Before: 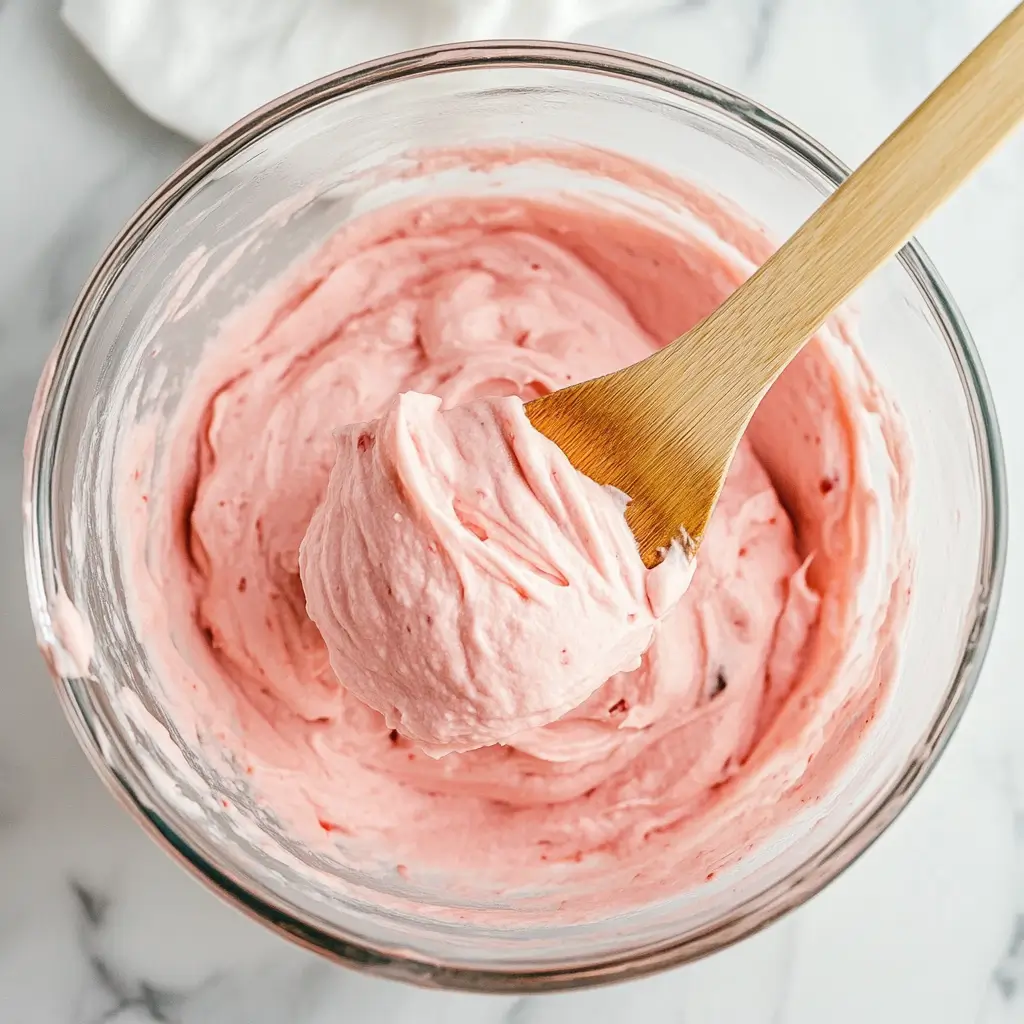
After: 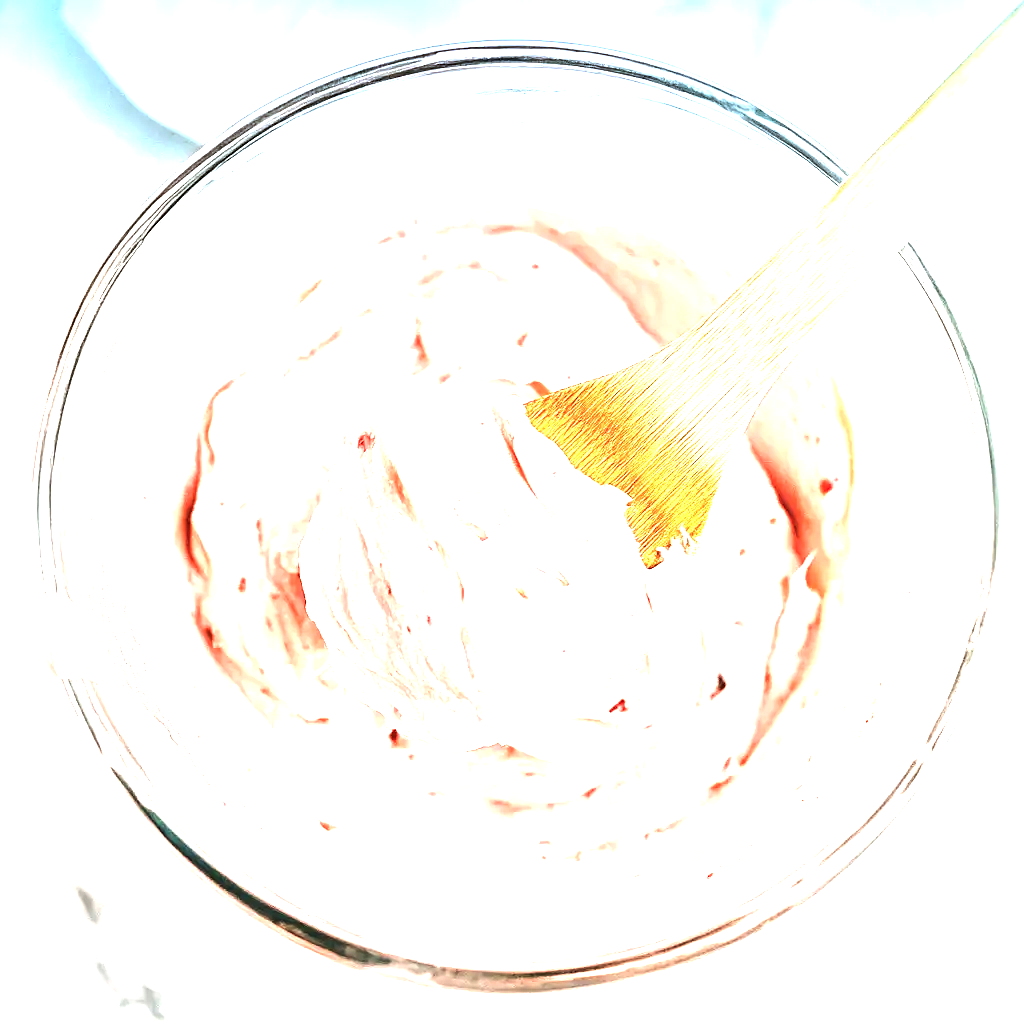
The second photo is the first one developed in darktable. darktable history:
sharpen: radius 1.559, amount 0.373, threshold 1.271
exposure: black level correction 0, exposure 1.7 EV, compensate exposure bias true, compensate highlight preservation false
color balance rgb: perceptual saturation grading › global saturation -3%
tone equalizer: -8 EV -0.75 EV, -7 EV -0.7 EV, -6 EV -0.6 EV, -5 EV -0.4 EV, -3 EV 0.4 EV, -2 EV 0.6 EV, -1 EV 0.7 EV, +0 EV 0.75 EV, edges refinement/feathering 500, mask exposure compensation -1.57 EV, preserve details no
graduated density: density 2.02 EV, hardness 44%, rotation 0.374°, offset 8.21, hue 208.8°, saturation 97%
